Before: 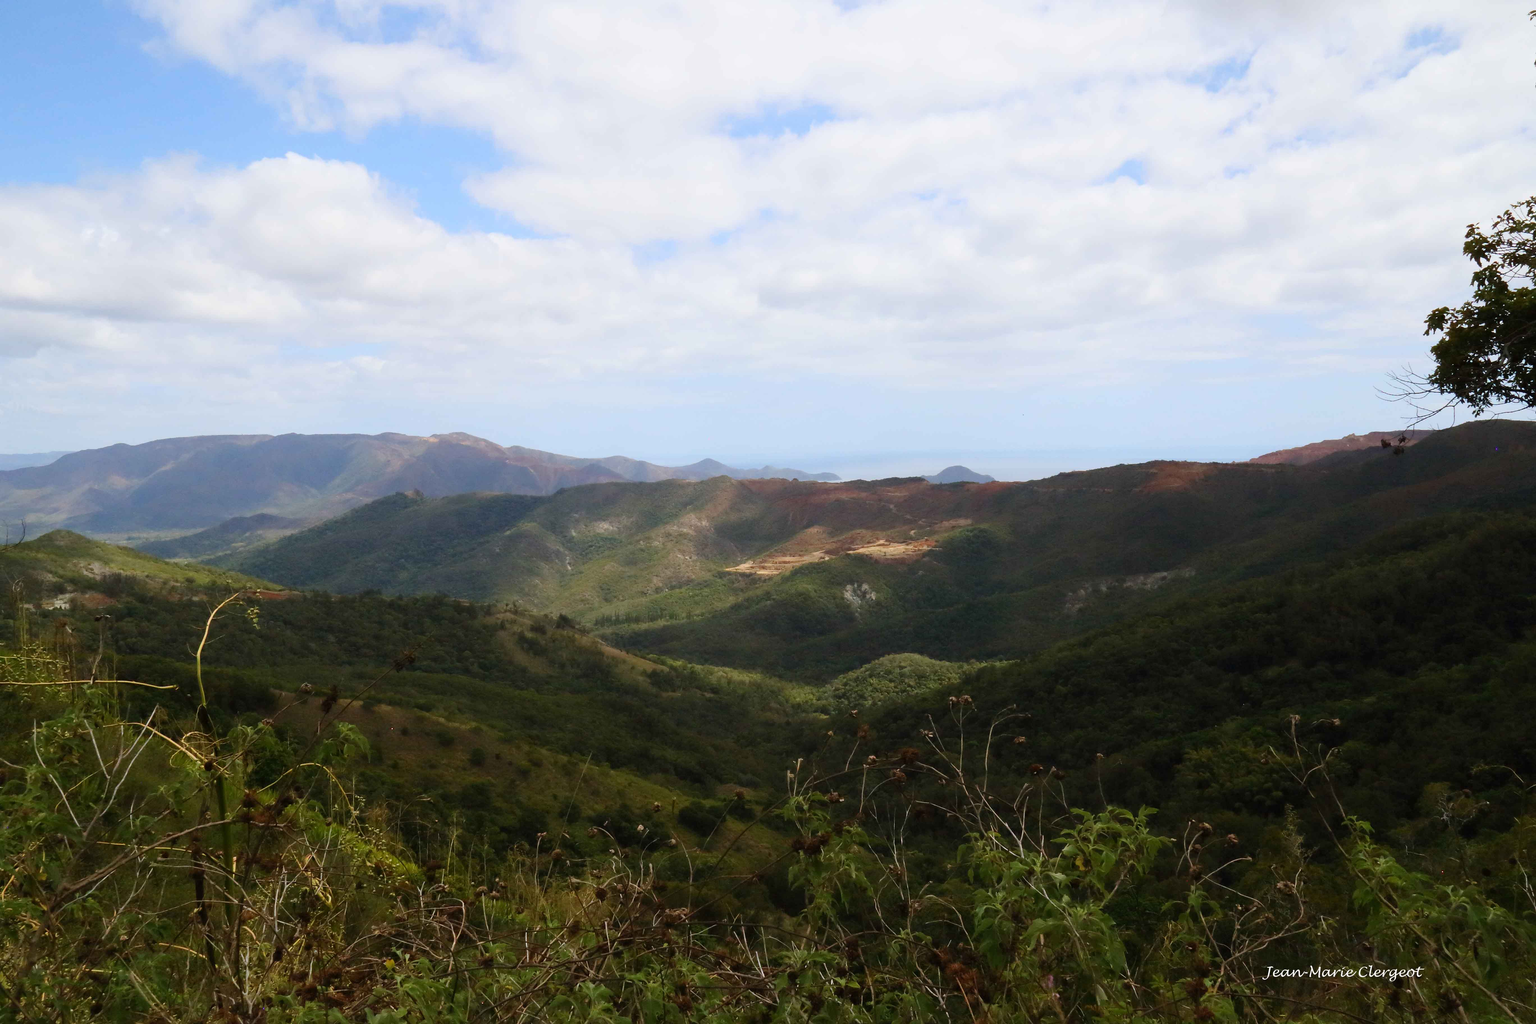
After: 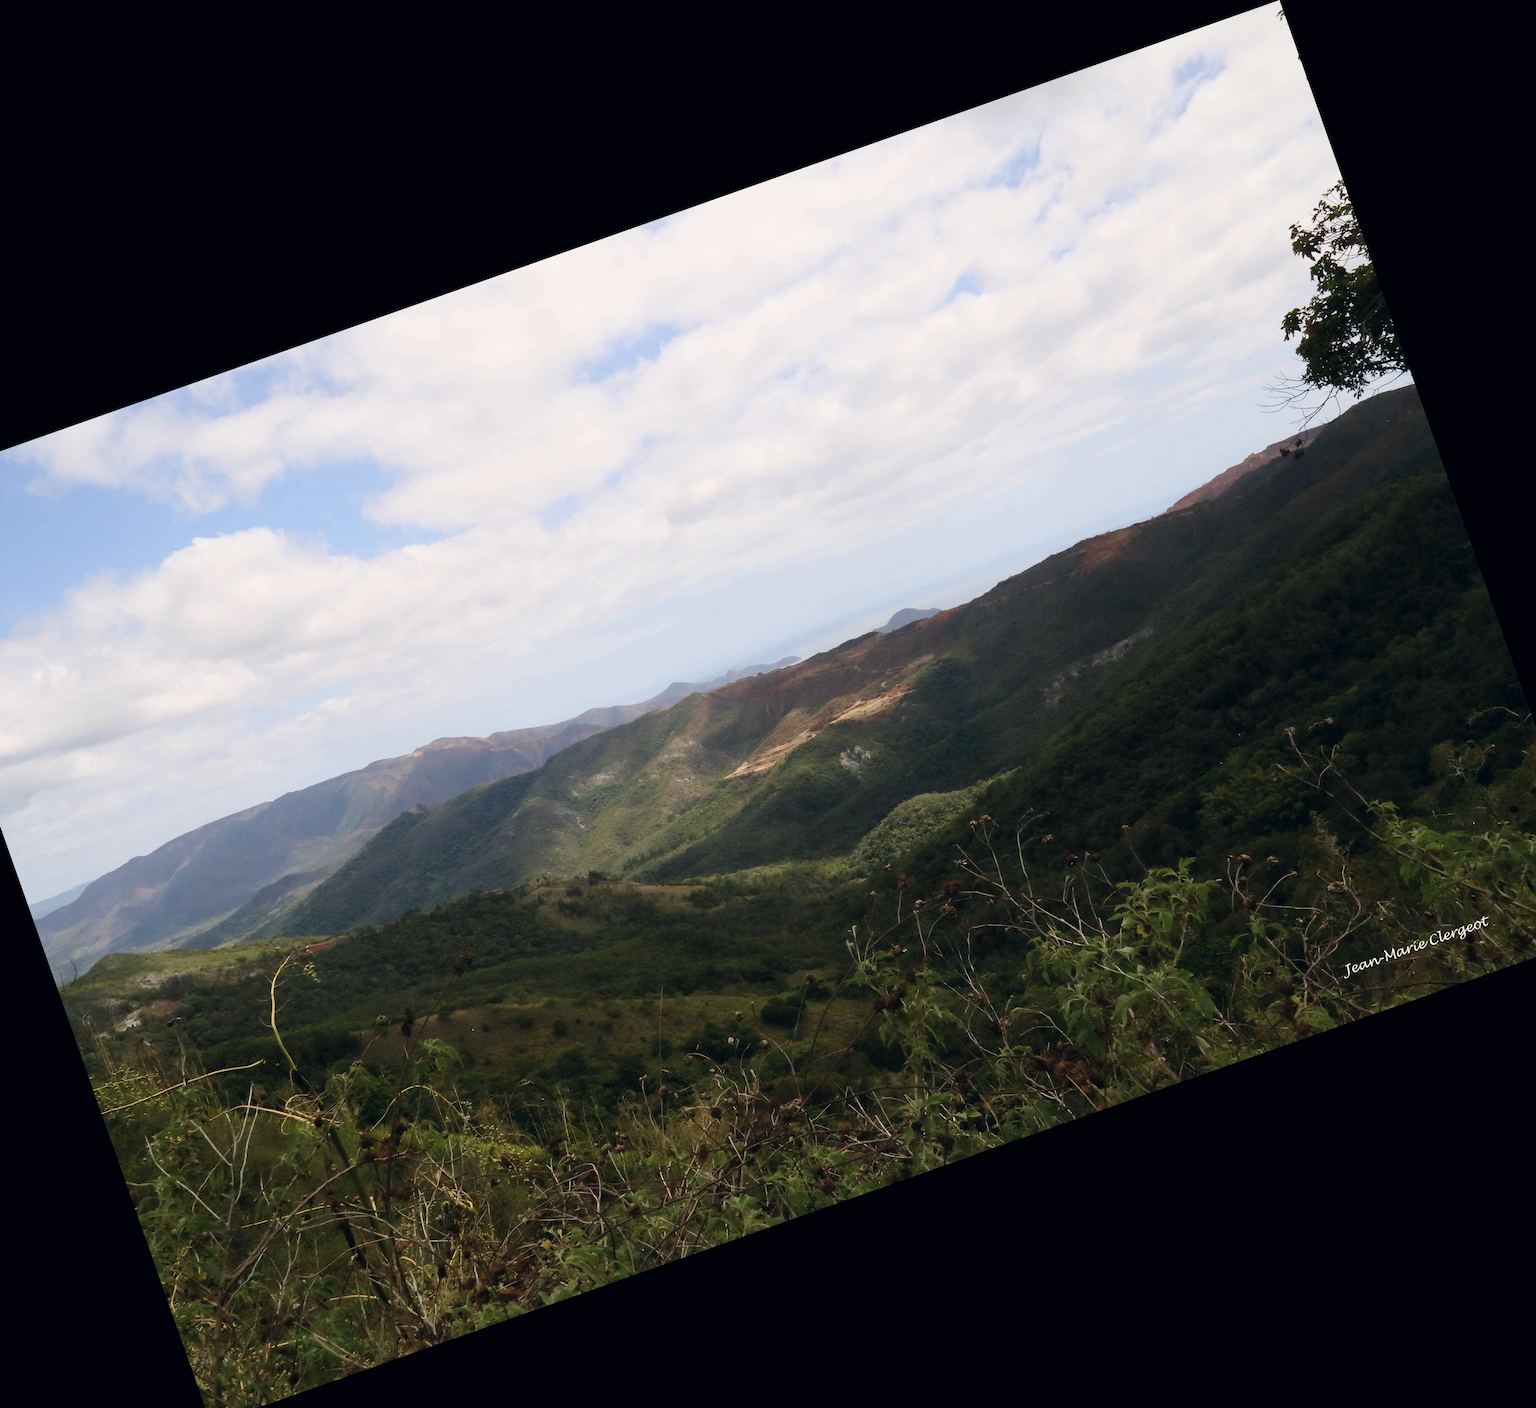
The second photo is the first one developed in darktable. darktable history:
crop and rotate: angle 19.43°, left 6.812%, right 4.125%, bottom 1.087%
color correction: highlights a* 2.75, highlights b* 5, shadows a* -2.04, shadows b* -4.84, saturation 0.8
